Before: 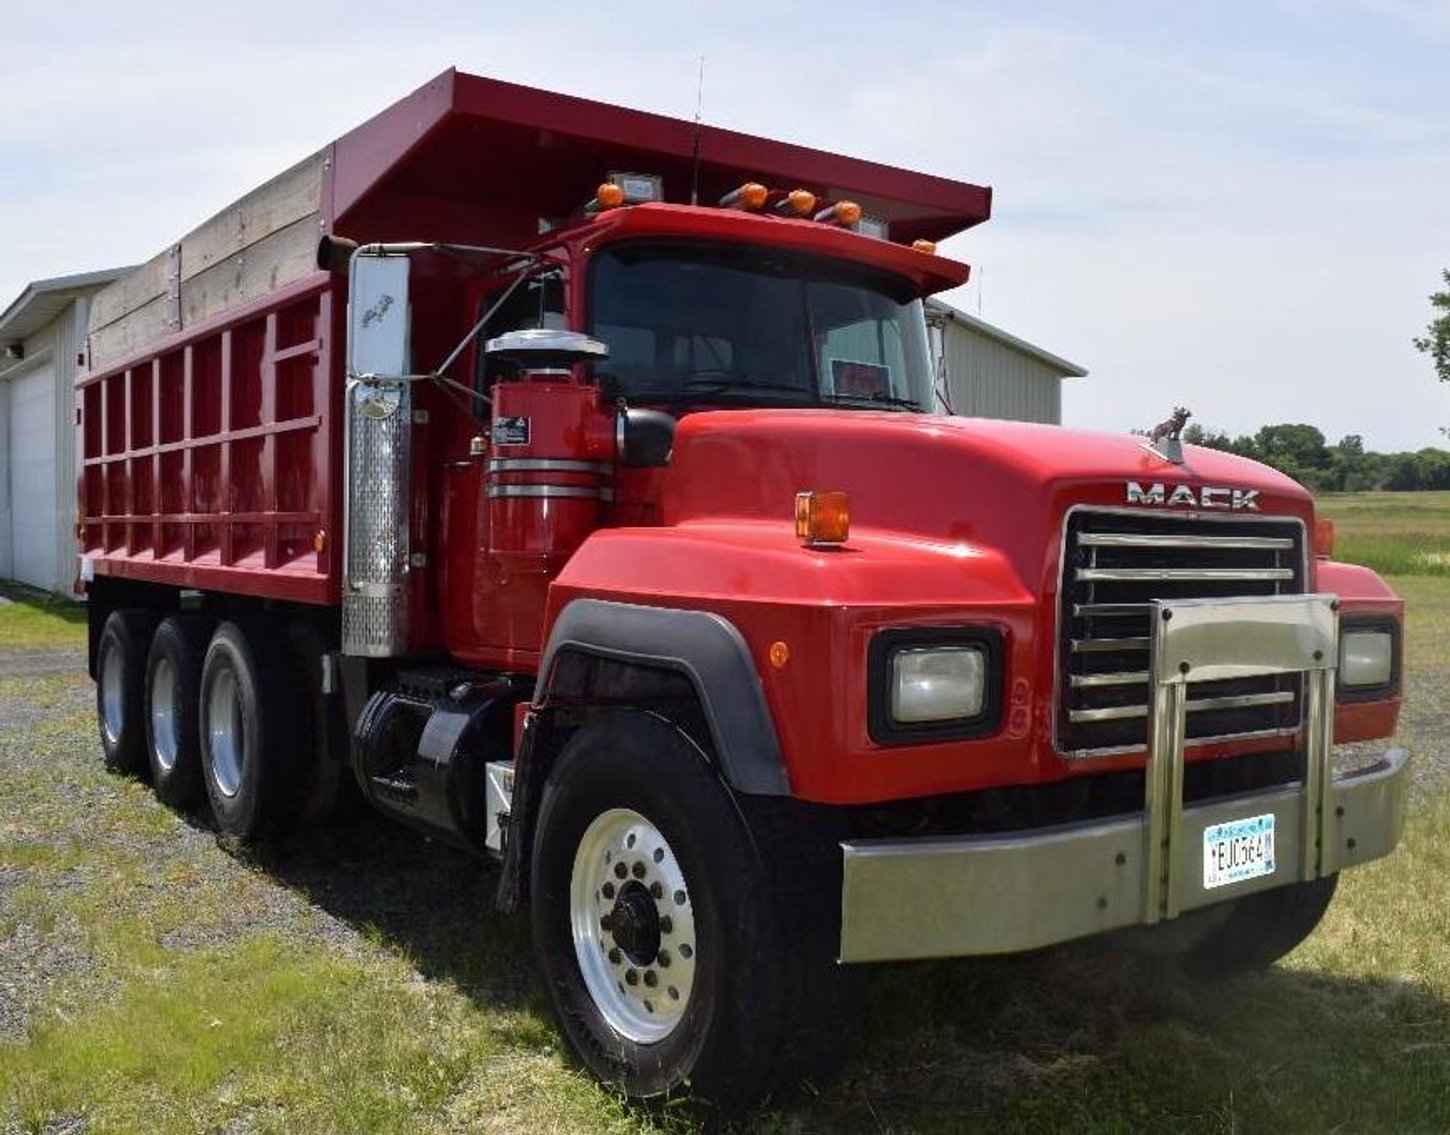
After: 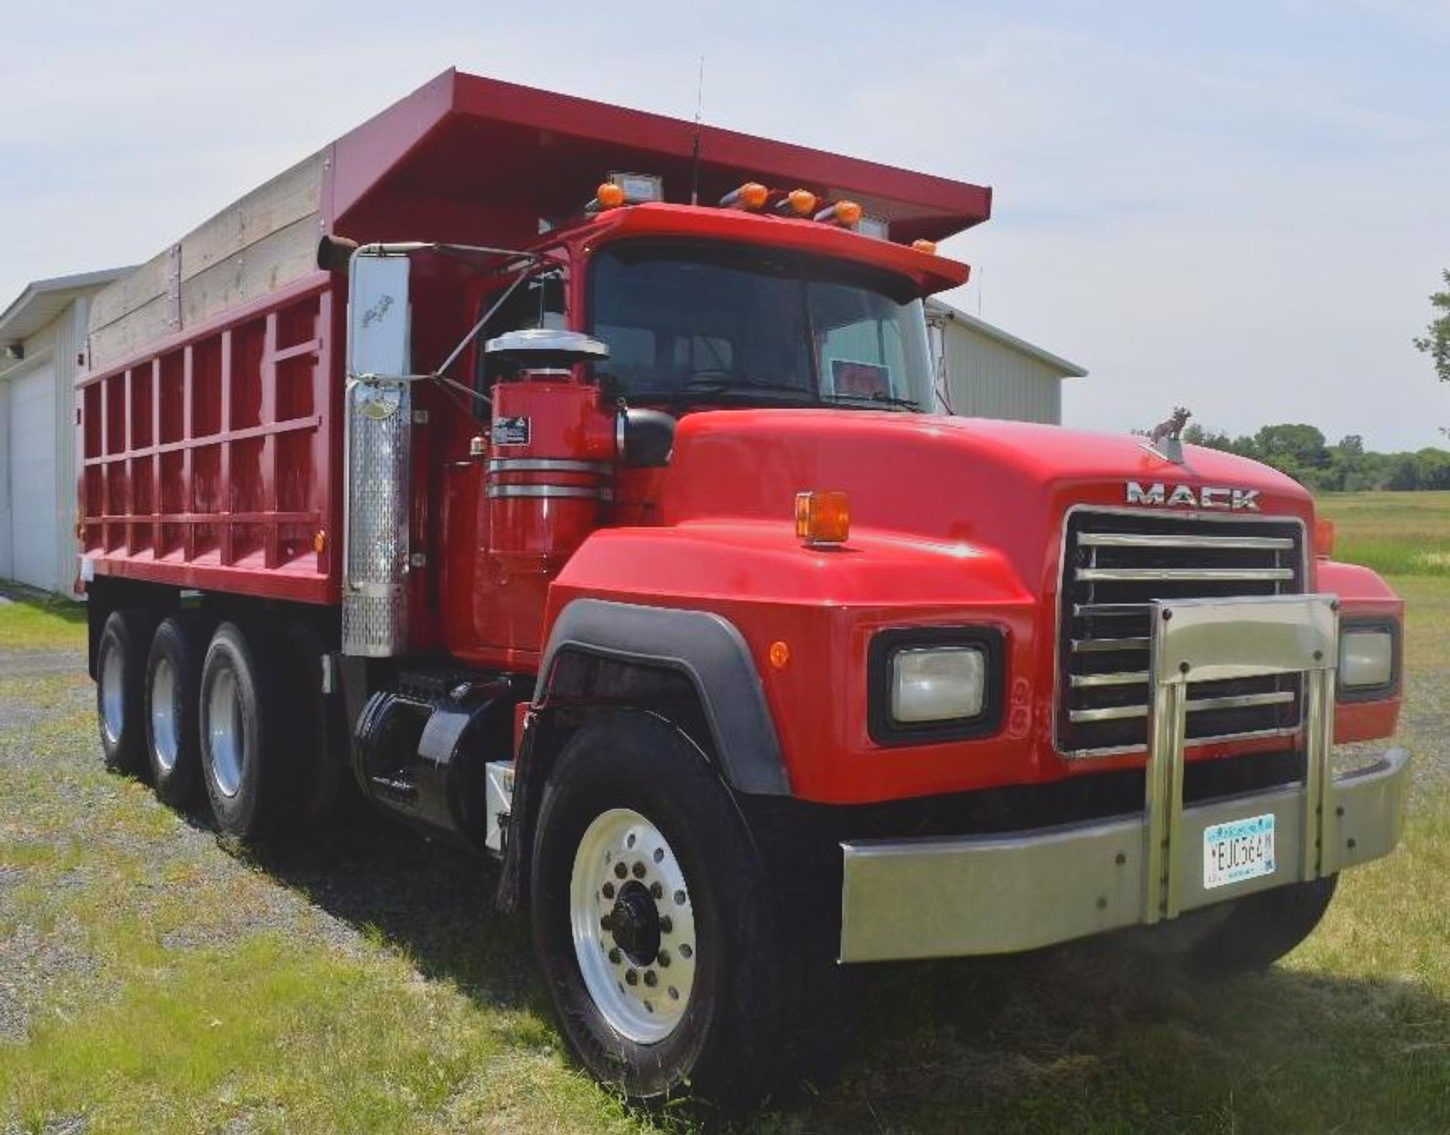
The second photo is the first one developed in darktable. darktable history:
local contrast: detail 70%
tone equalizer: -8 EV 0.02 EV, -7 EV -0.027 EV, -6 EV 0.018 EV, -5 EV 0.044 EV, -4 EV 0.302 EV, -3 EV 0.624 EV, -2 EV 0.56 EV, -1 EV 0.198 EV, +0 EV 0.025 EV
